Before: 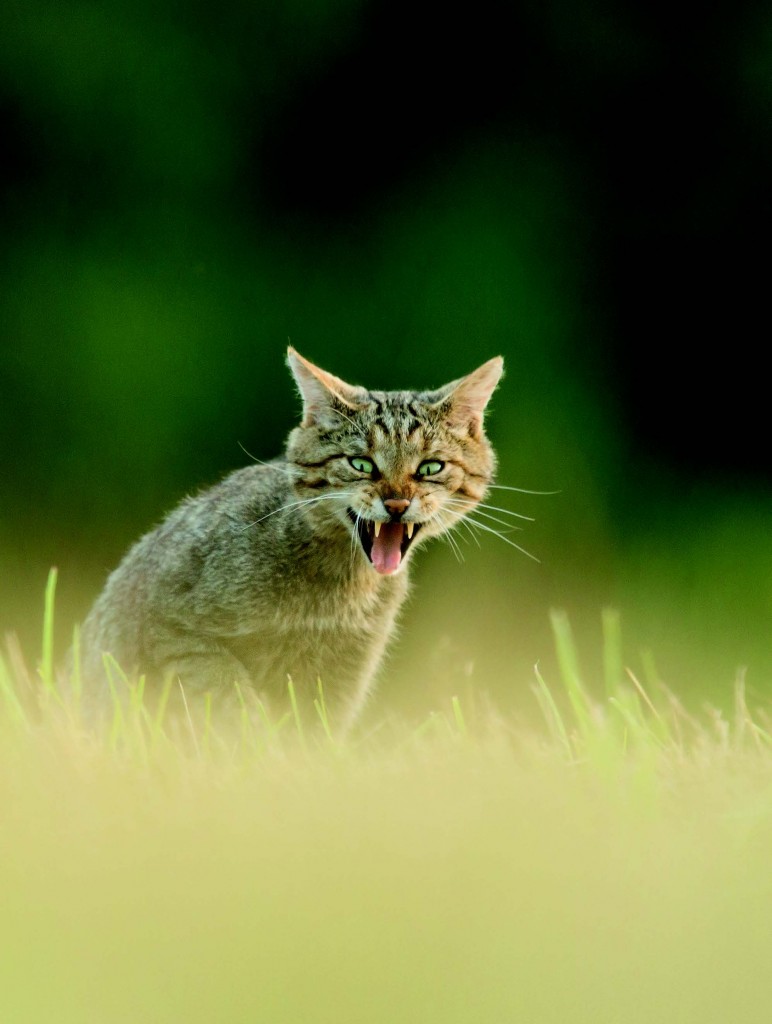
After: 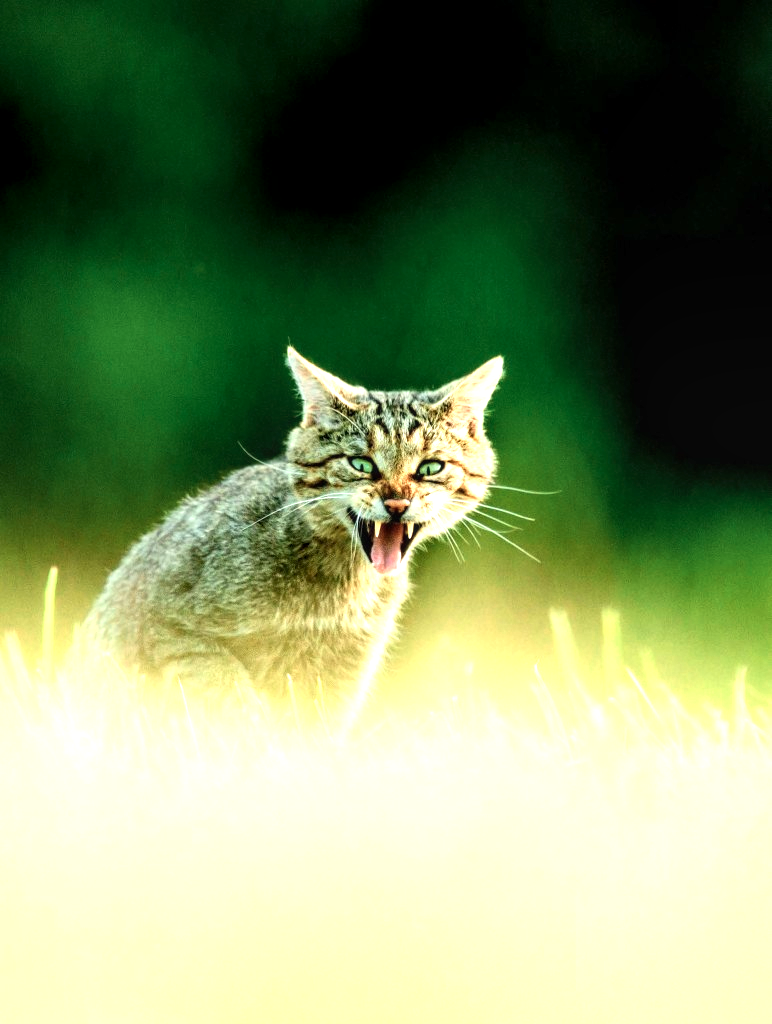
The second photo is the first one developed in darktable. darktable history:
contrast brightness saturation: contrast 0.08, saturation 0.02
local contrast: on, module defaults
exposure: black level correction 0, exposure 0.9 EV, compensate highlight preservation false
color zones: curves: ch0 [(0.018, 0.548) (0.224, 0.64) (0.425, 0.447) (0.675, 0.575) (0.732, 0.579)]; ch1 [(0.066, 0.487) (0.25, 0.5) (0.404, 0.43) (0.75, 0.421) (0.956, 0.421)]; ch2 [(0.044, 0.561) (0.215, 0.465) (0.399, 0.544) (0.465, 0.548) (0.614, 0.447) (0.724, 0.43) (0.882, 0.623) (0.956, 0.632)]
